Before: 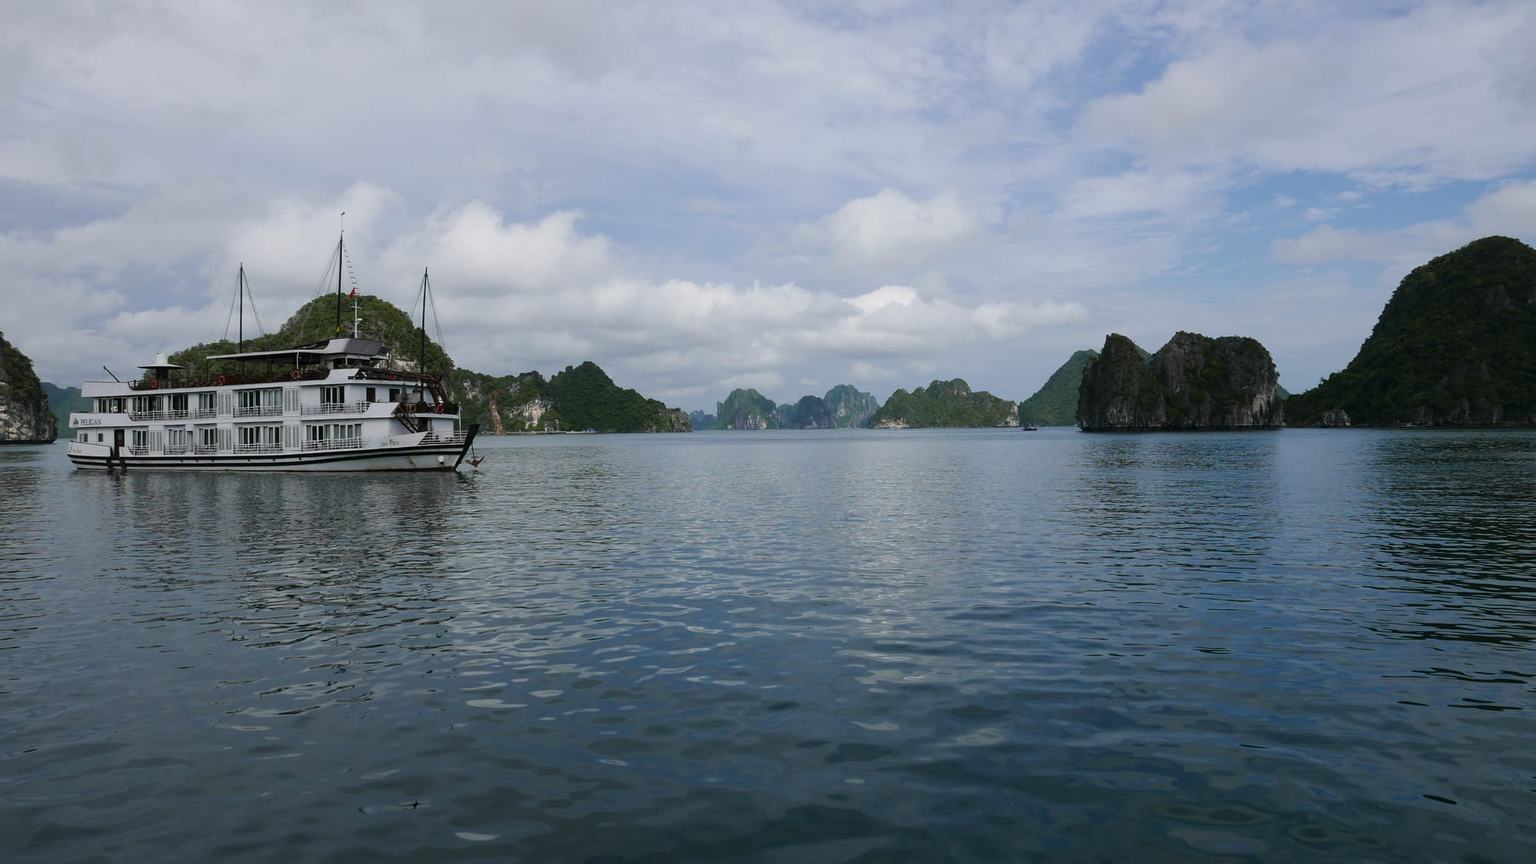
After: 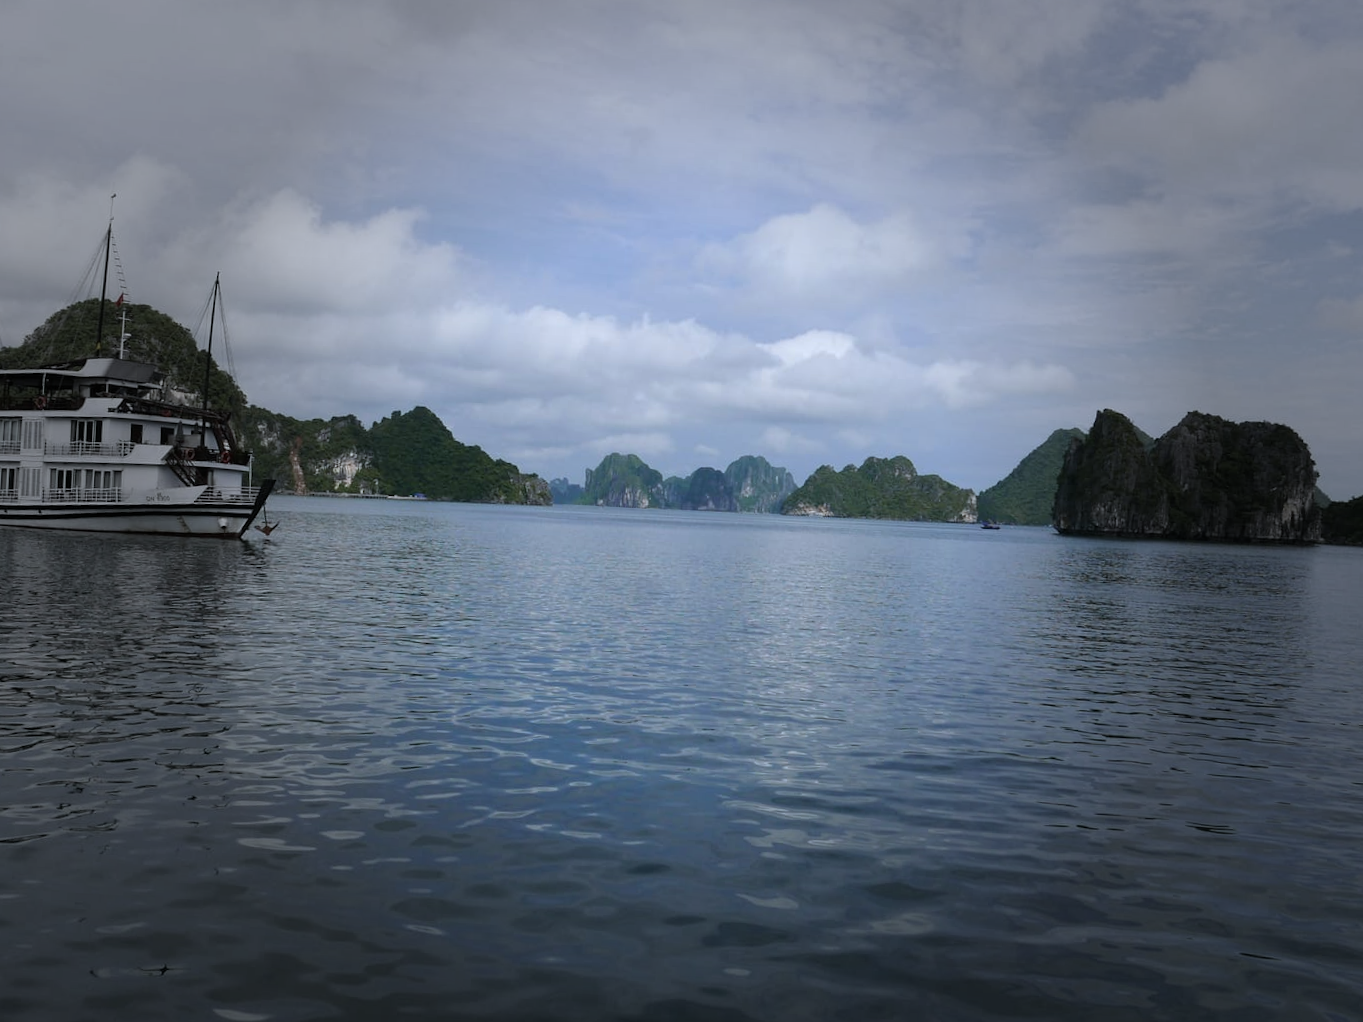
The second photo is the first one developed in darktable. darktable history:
vignetting: fall-off start 40%, fall-off radius 40%
white balance: red 0.954, blue 1.079
crop and rotate: angle -3.27°, left 14.277%, top 0.028%, right 10.766%, bottom 0.028%
